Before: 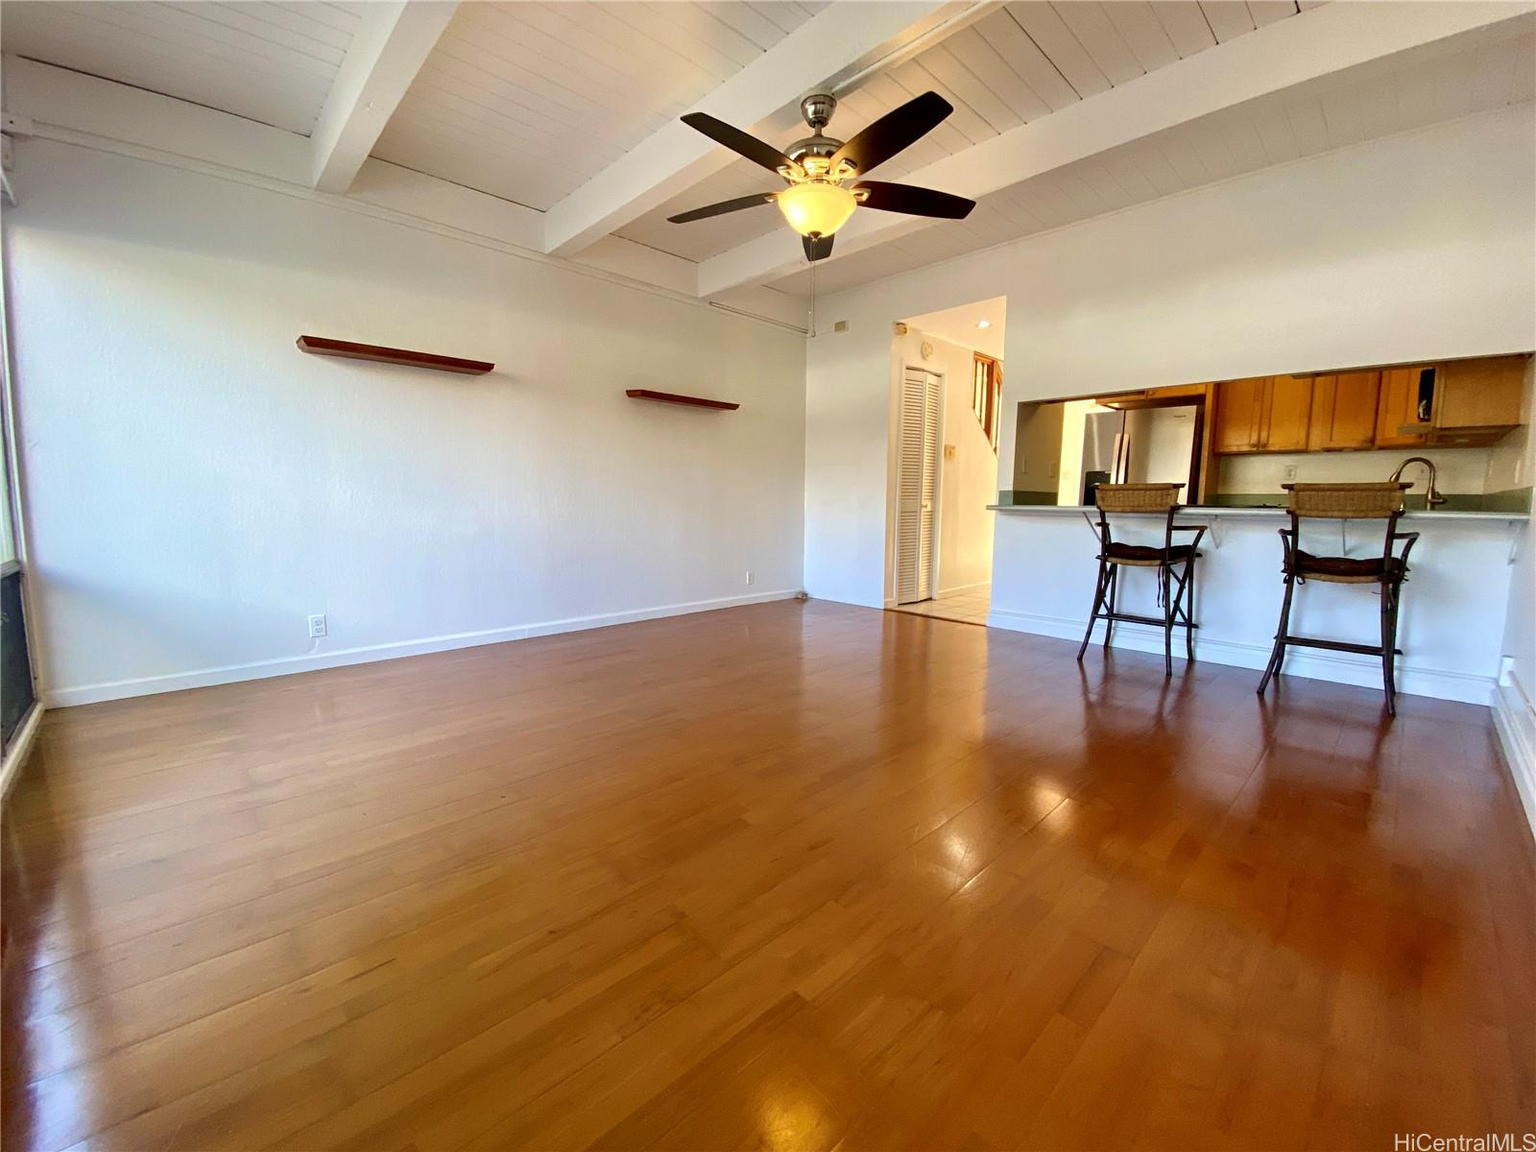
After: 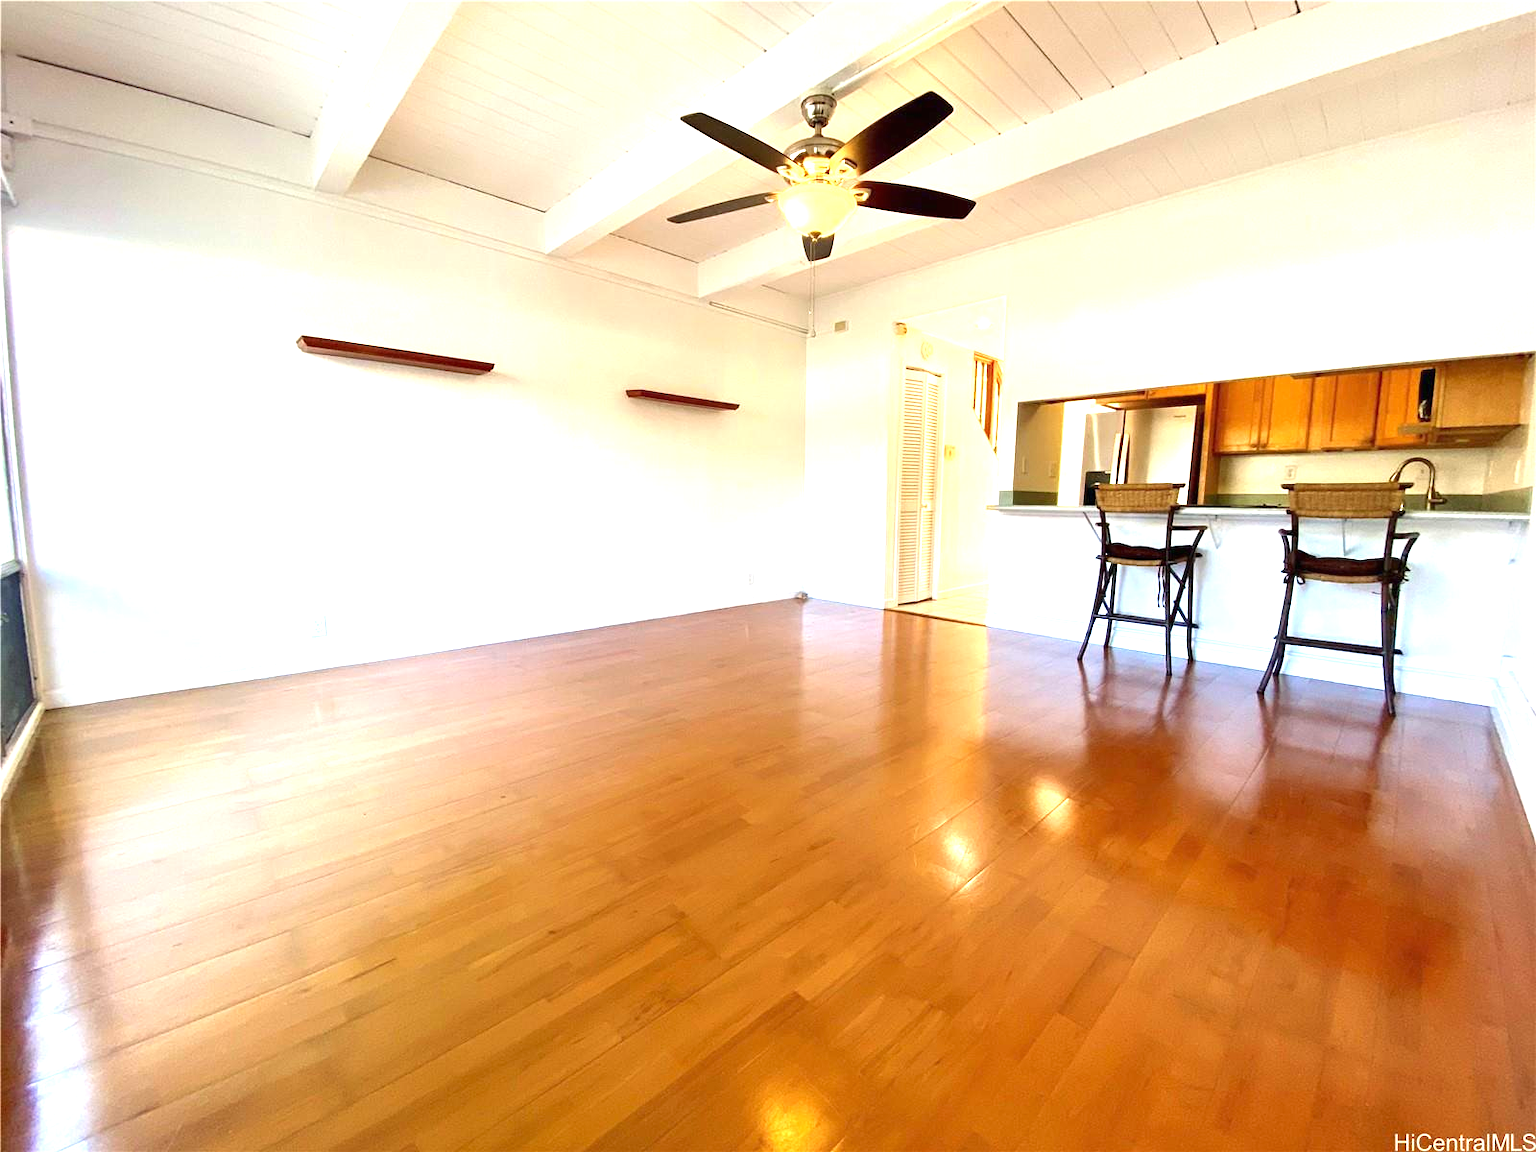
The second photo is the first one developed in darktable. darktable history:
exposure: black level correction 0, exposure 1.295 EV, compensate highlight preservation false
